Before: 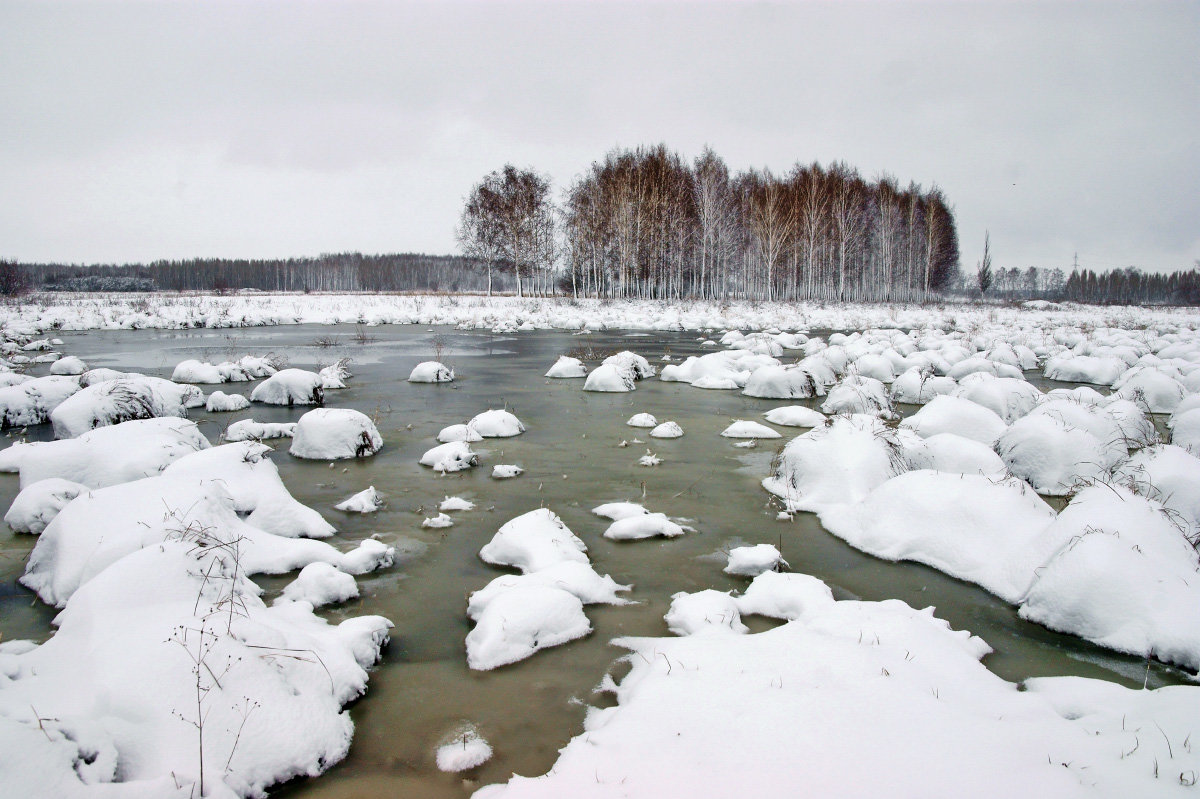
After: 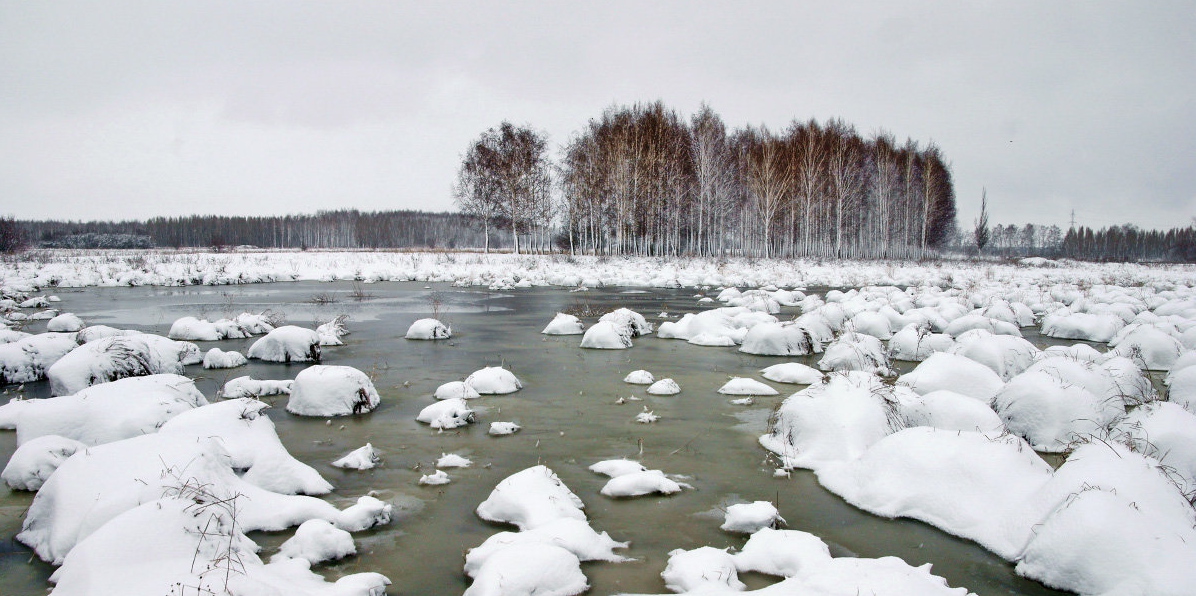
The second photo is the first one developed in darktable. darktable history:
crop: left 0.297%, top 5.501%, bottom 19.869%
